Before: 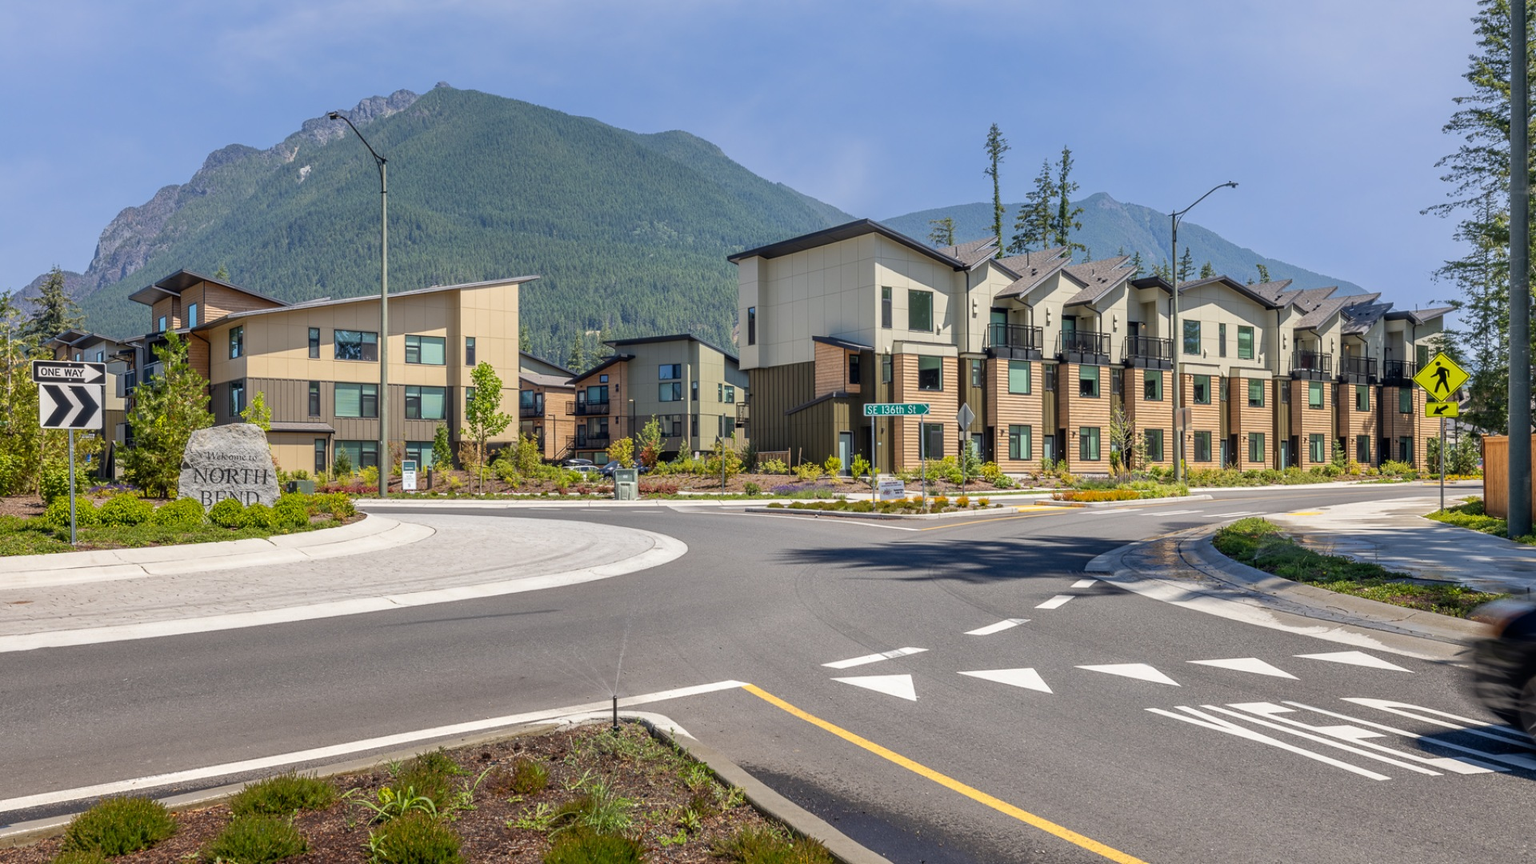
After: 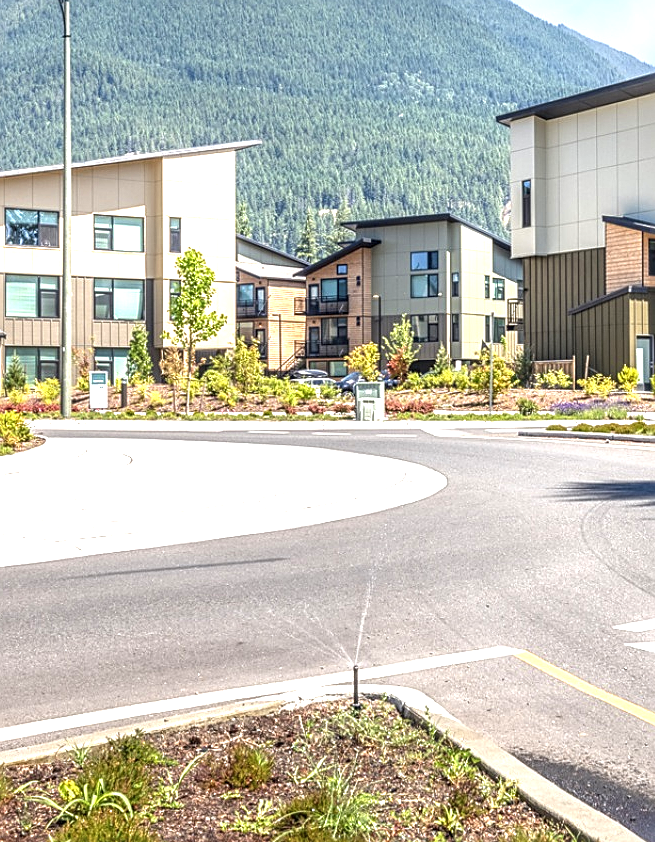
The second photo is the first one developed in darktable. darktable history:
crop and rotate: left 21.544%, top 19.018%, right 44.312%, bottom 2.984%
local contrast: highlights 63%, detail 143%, midtone range 0.428
contrast brightness saturation: saturation -0.059
exposure: black level correction -0.002, exposure 1.329 EV, compensate highlight preservation false
tone equalizer: edges refinement/feathering 500, mask exposure compensation -1.57 EV, preserve details no
sharpen: on, module defaults
